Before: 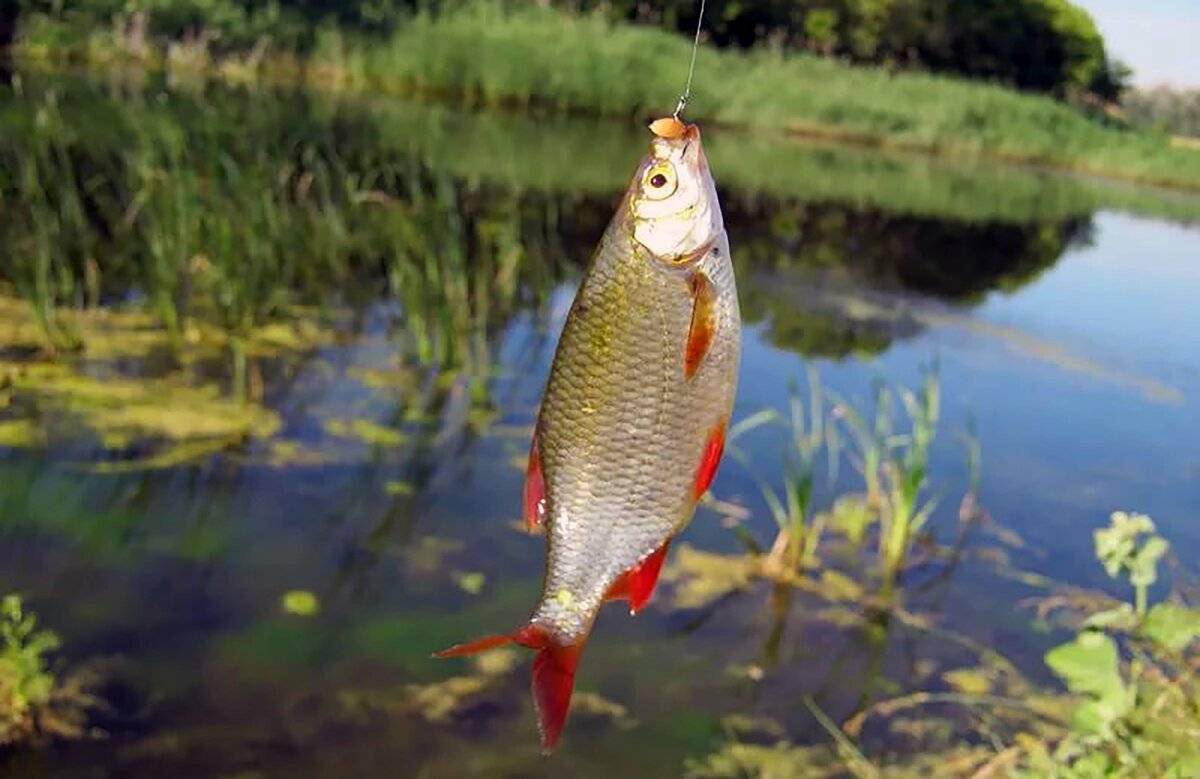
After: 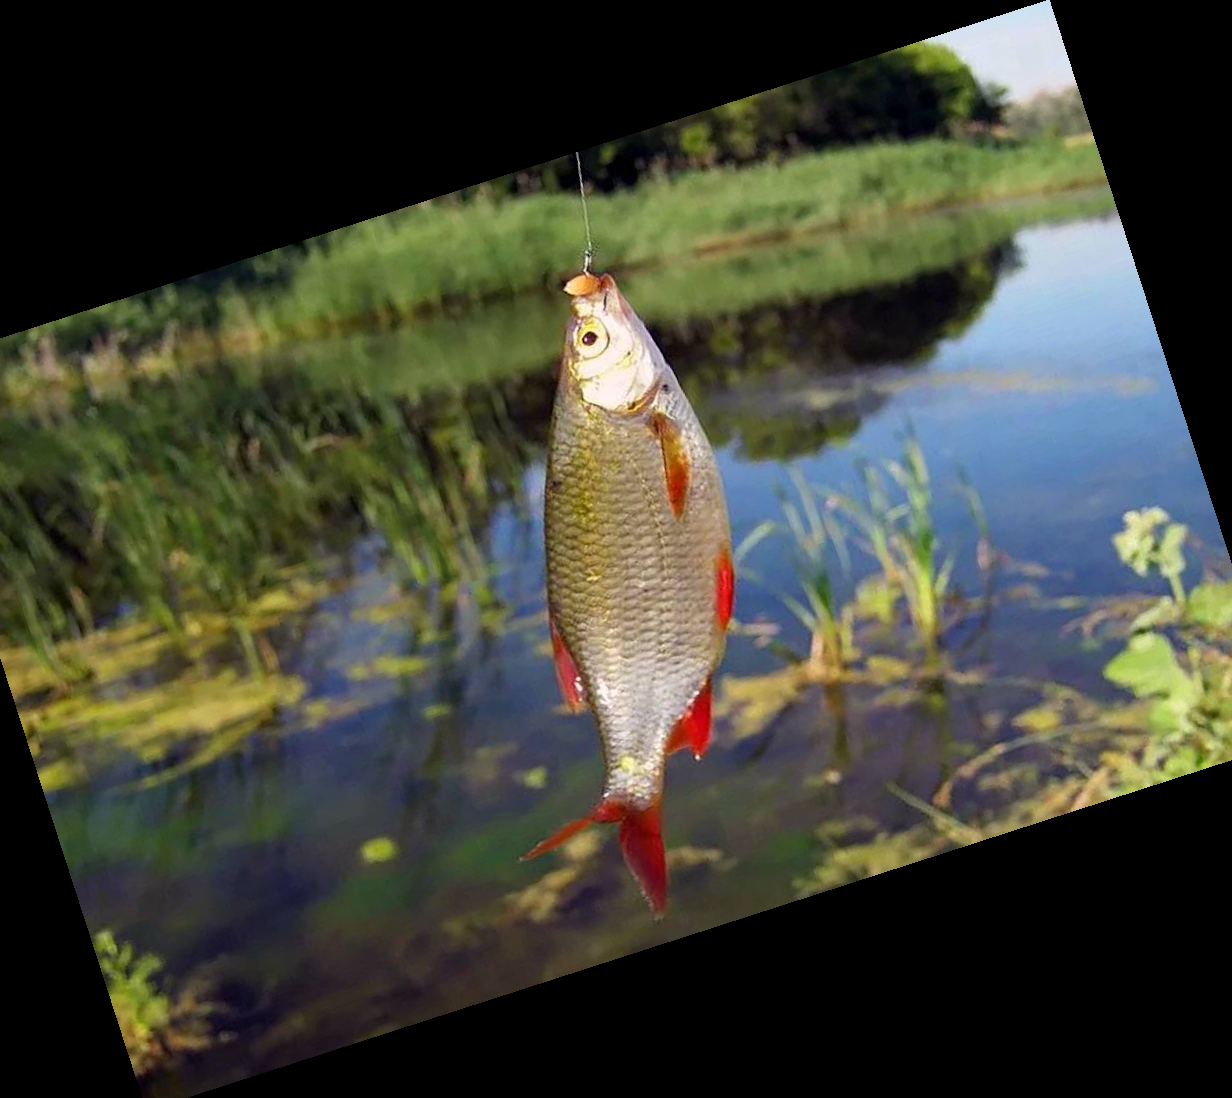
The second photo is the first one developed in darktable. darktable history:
crop and rotate: angle 17.91°, left 6.771%, right 4.007%, bottom 1.094%
tone equalizer: on, module defaults
